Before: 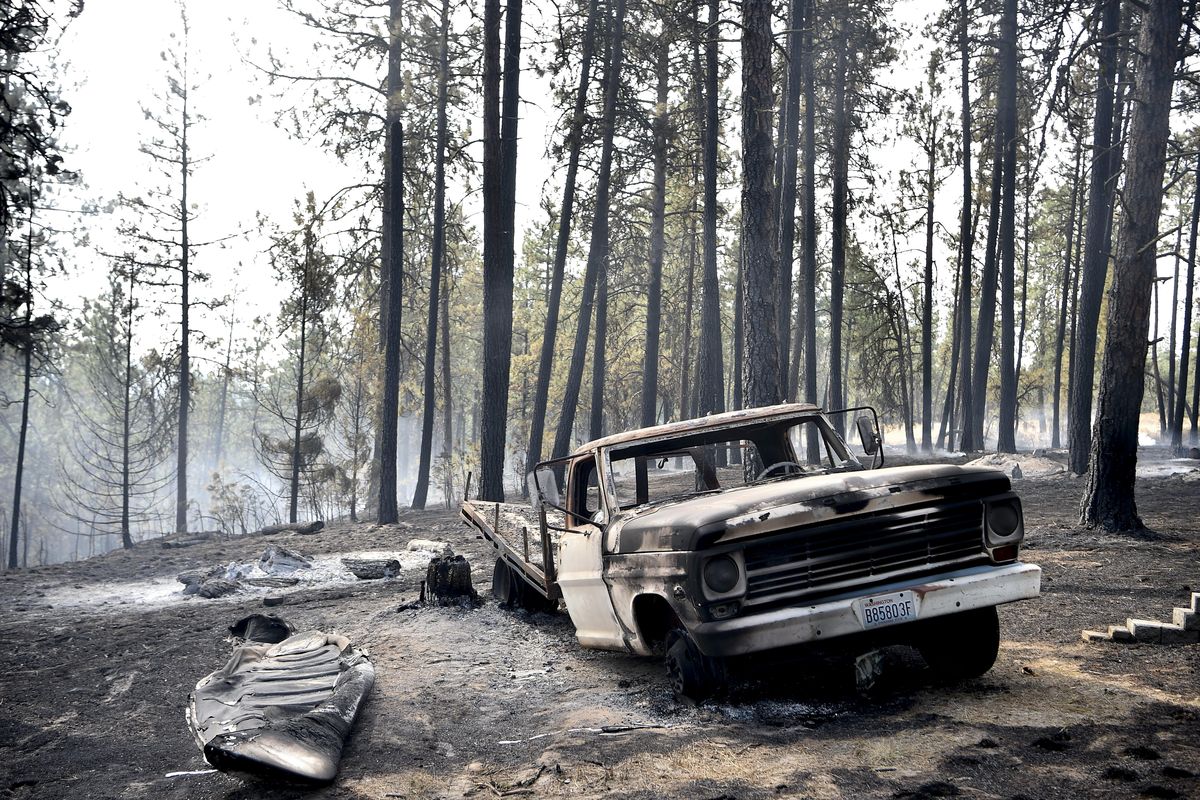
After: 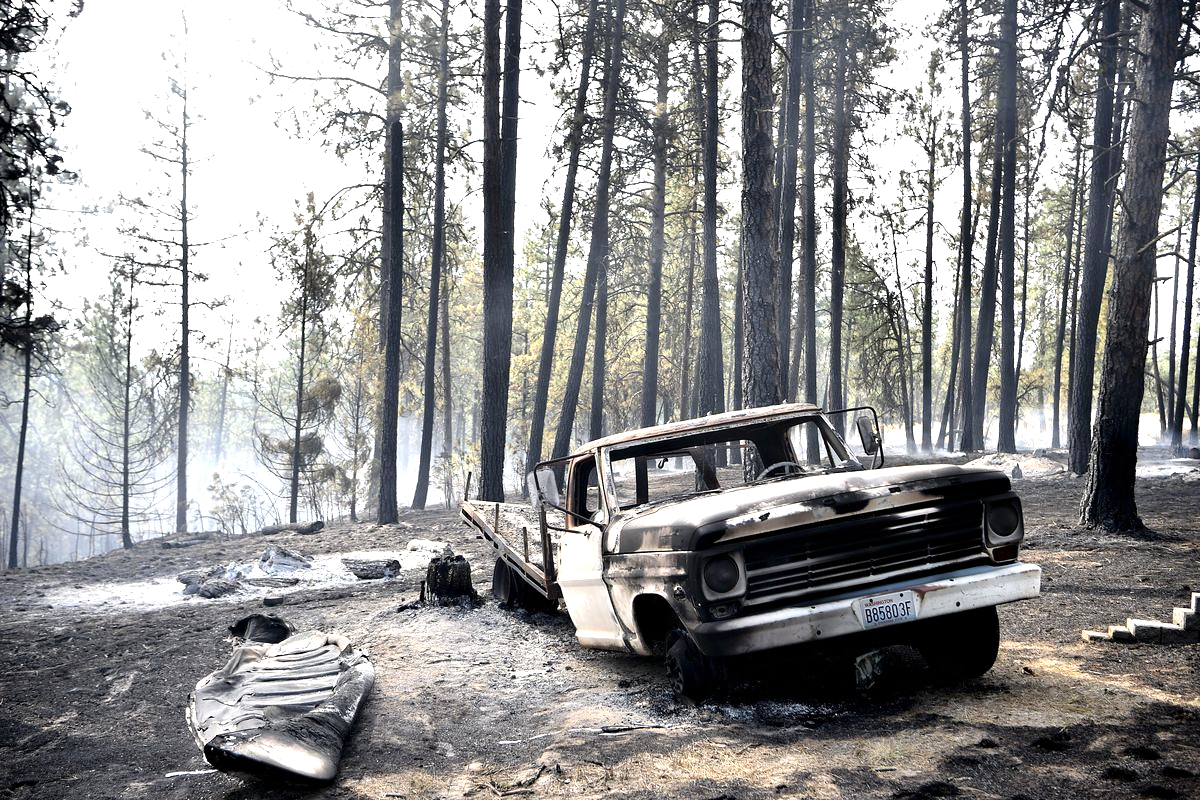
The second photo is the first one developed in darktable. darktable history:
tone equalizer: -8 EV -0.732 EV, -7 EV -0.705 EV, -6 EV -0.565 EV, -5 EV -0.416 EV, -3 EV 0.394 EV, -2 EV 0.6 EV, -1 EV 0.696 EV, +0 EV 0.73 EV
